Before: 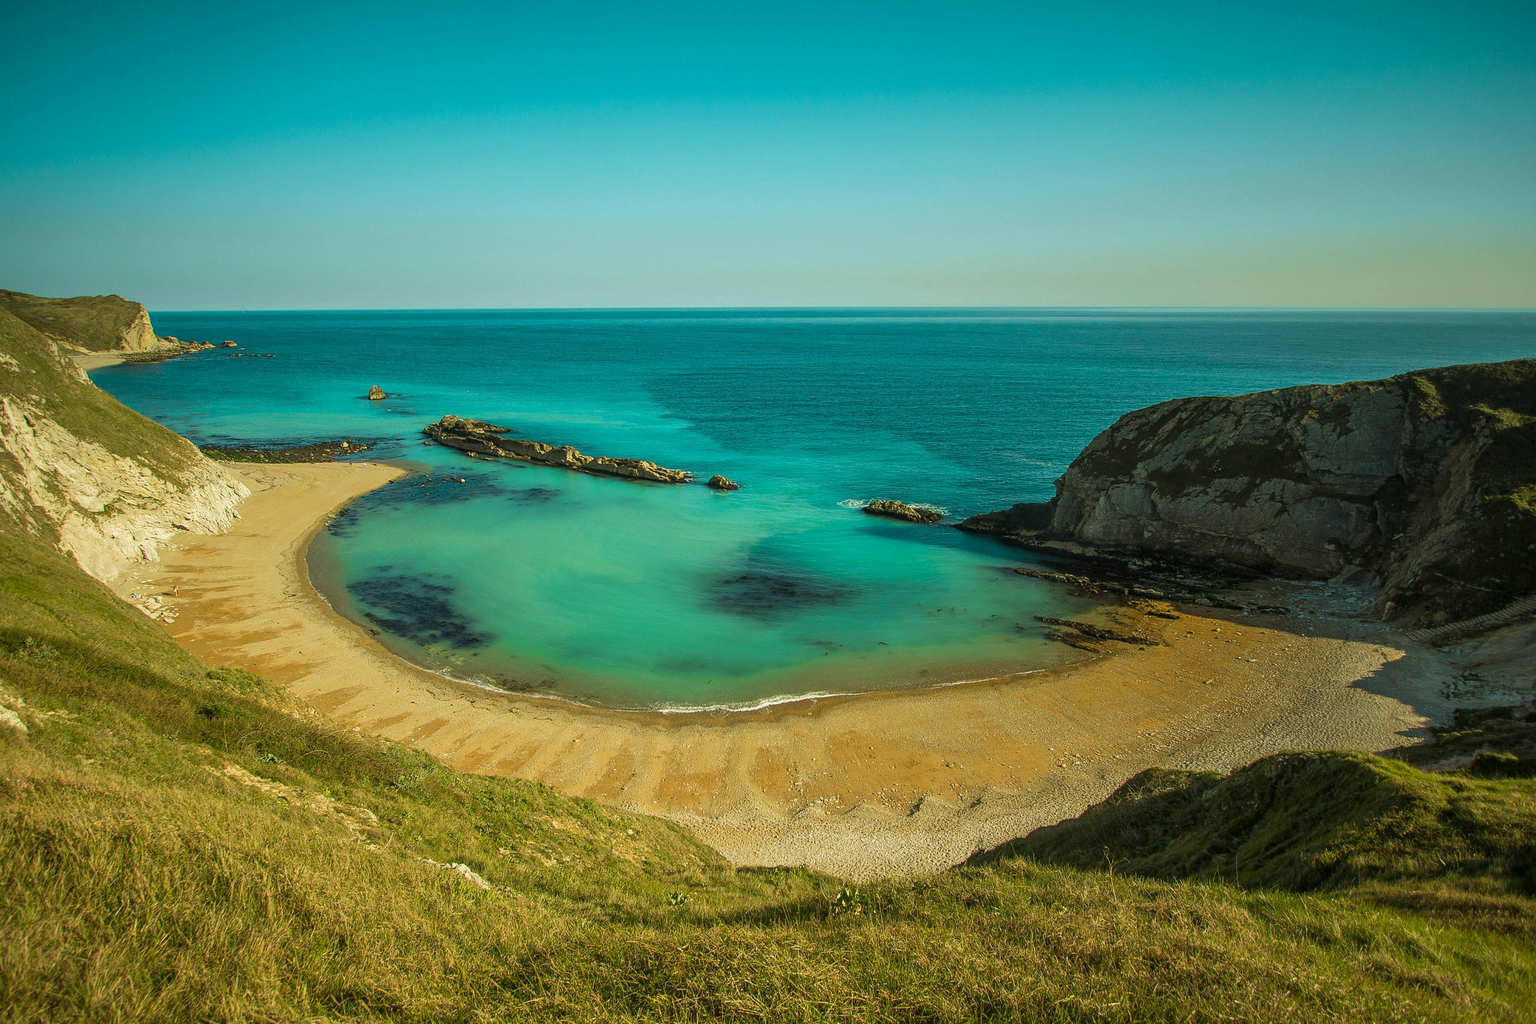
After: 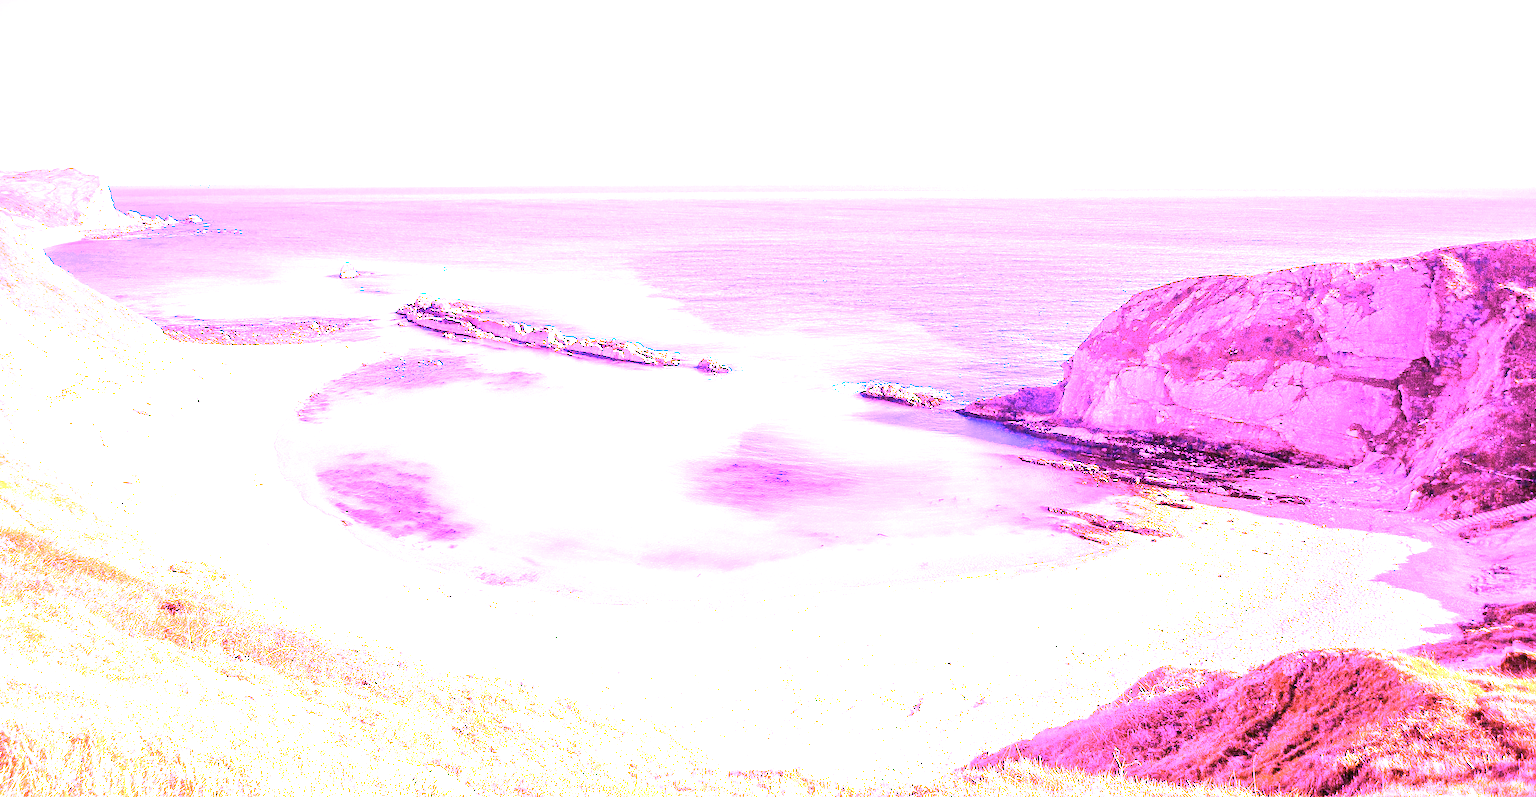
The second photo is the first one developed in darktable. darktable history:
white balance: red 8, blue 8
contrast brightness saturation: contrast 0.11, saturation -0.17
crop and rotate: left 2.991%, top 13.302%, right 1.981%, bottom 12.636%
exposure: black level correction 0, exposure 1.2 EV, compensate exposure bias true, compensate highlight preservation false
